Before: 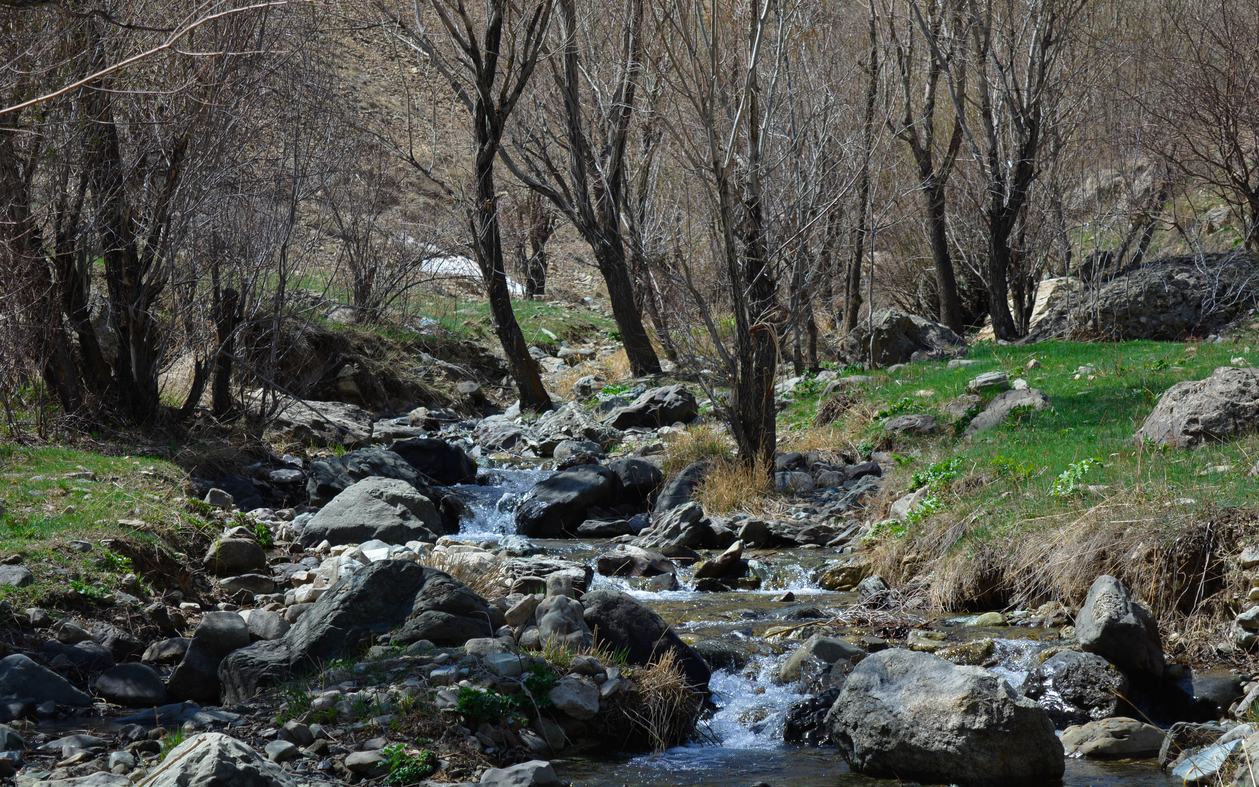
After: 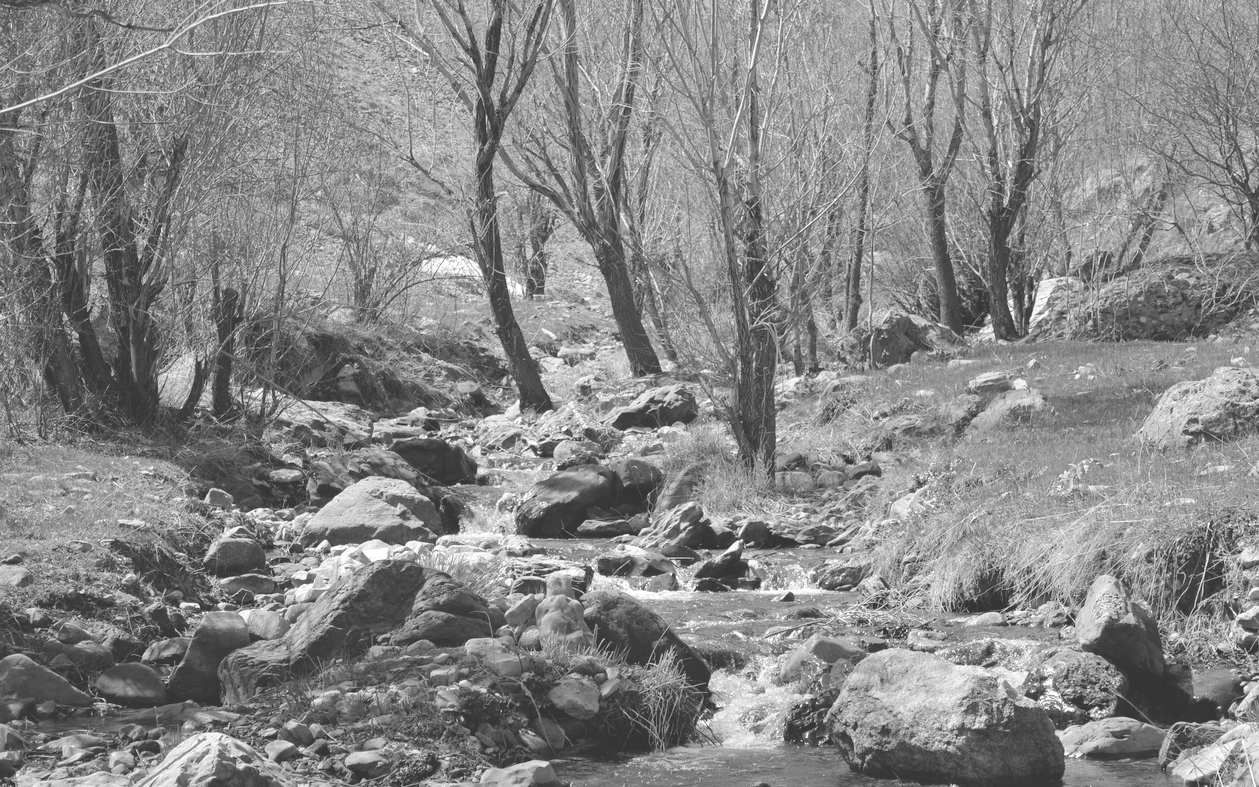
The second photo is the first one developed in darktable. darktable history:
exposure: black level correction 0.001, exposure 0.499 EV, compensate highlight preservation false
contrast brightness saturation: contrast -0.152, brightness 0.044, saturation -0.115
levels: white 99.88%, levels [0, 0.397, 0.955]
color calibration: output gray [0.31, 0.36, 0.33, 0], gray › normalize channels true, illuminant same as pipeline (D50), adaptation XYZ, x 0.347, y 0.359, temperature 5011.71 K, gamut compression 0.018
